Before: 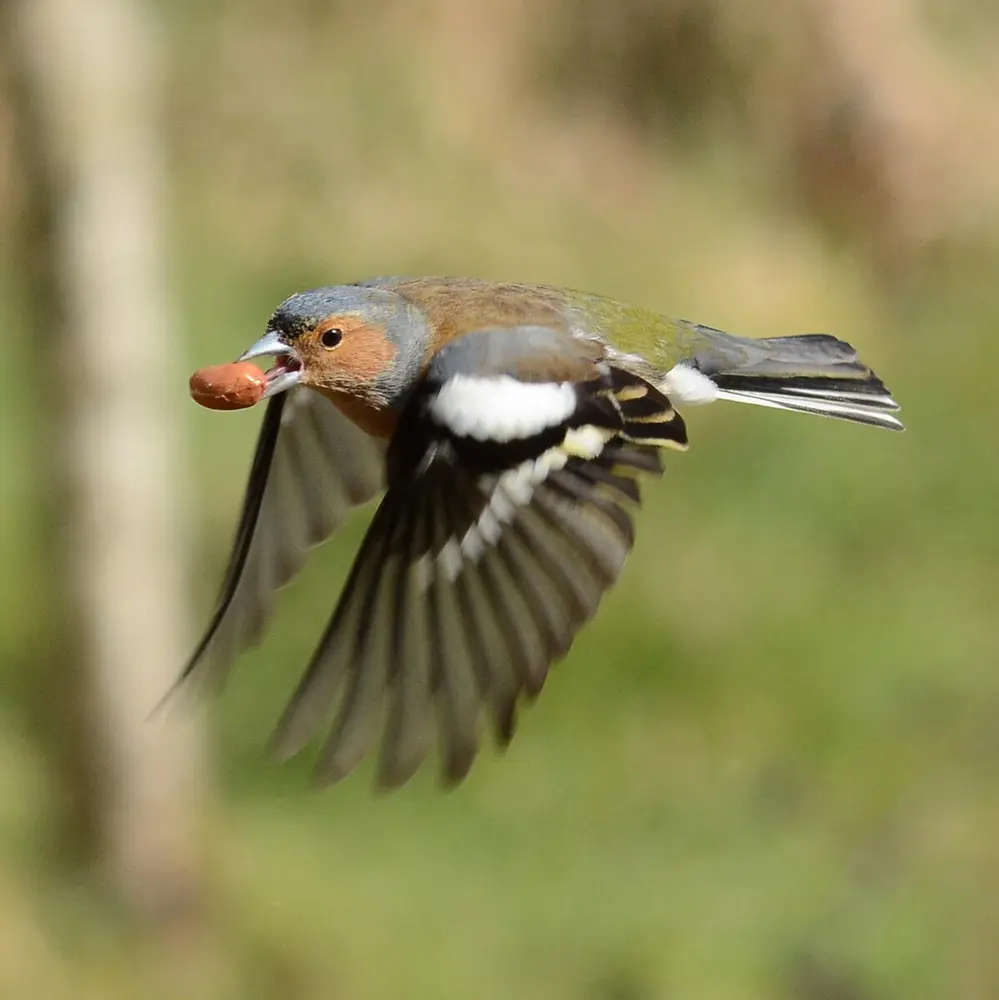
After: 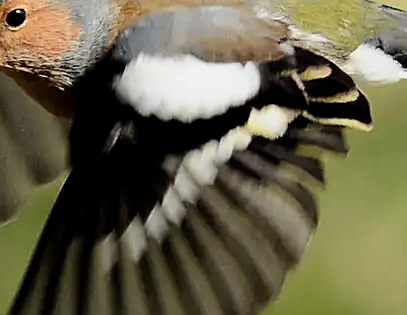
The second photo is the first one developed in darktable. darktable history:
crop: left 31.64%, top 32.036%, right 27.552%, bottom 36.297%
sharpen: on, module defaults
filmic rgb: middle gray luminance 9.76%, black relative exposure -8.63 EV, white relative exposure 3.28 EV, target black luminance 0%, hardness 5.2, latitude 44.64%, contrast 1.313, highlights saturation mix 6.34%, shadows ↔ highlights balance 24.35%
